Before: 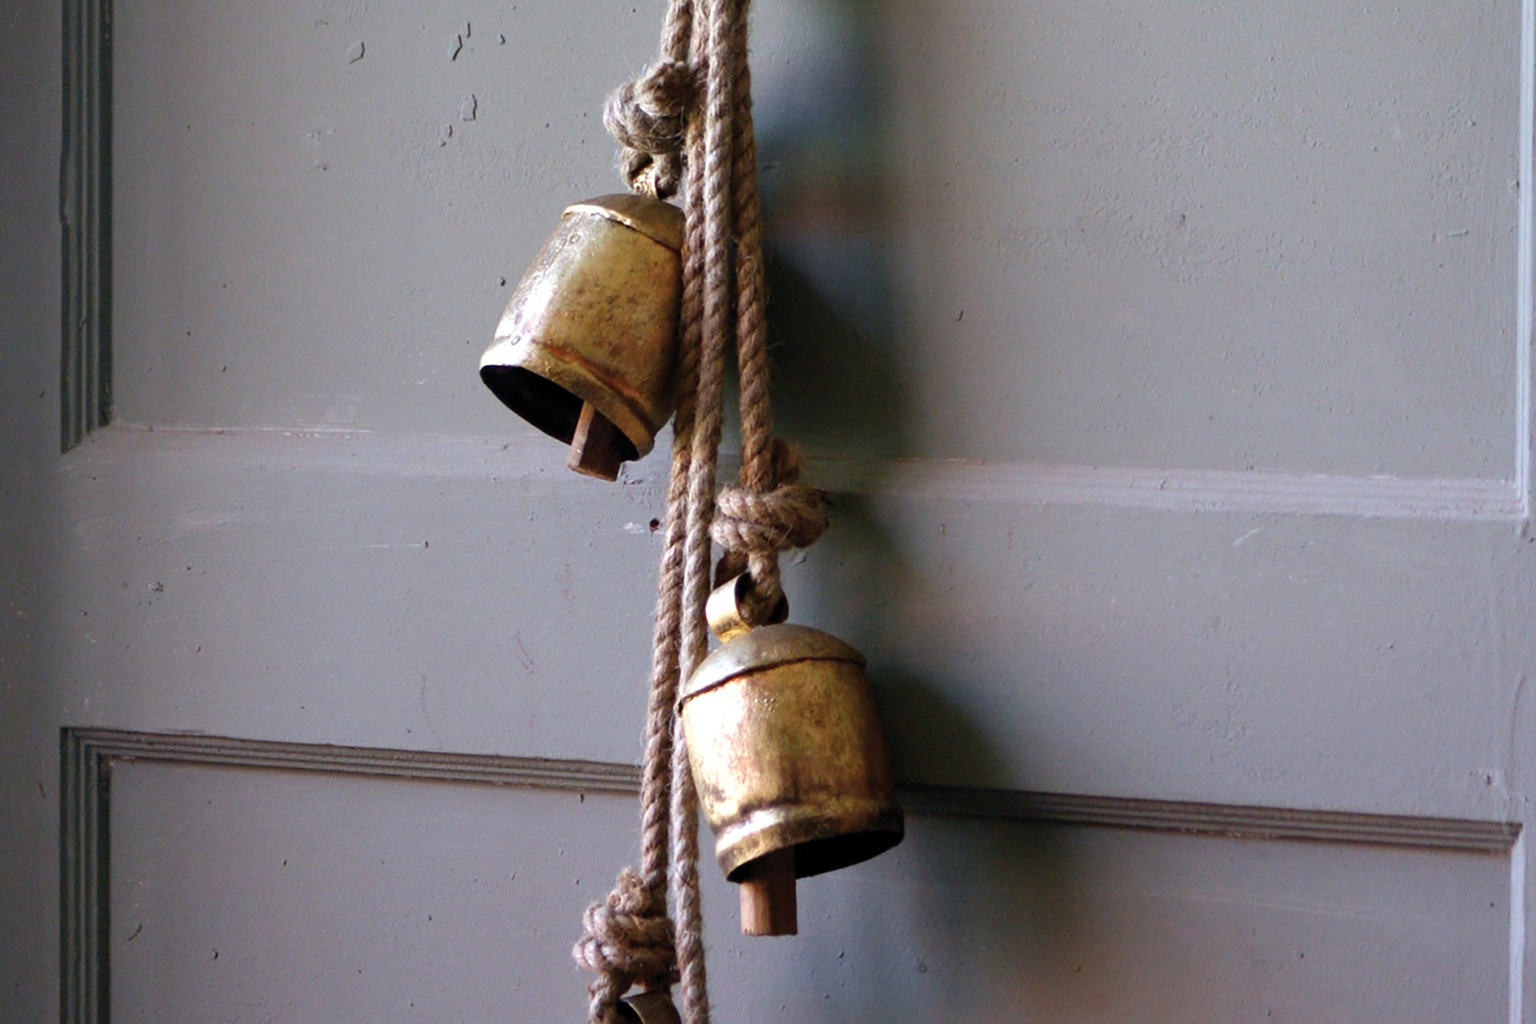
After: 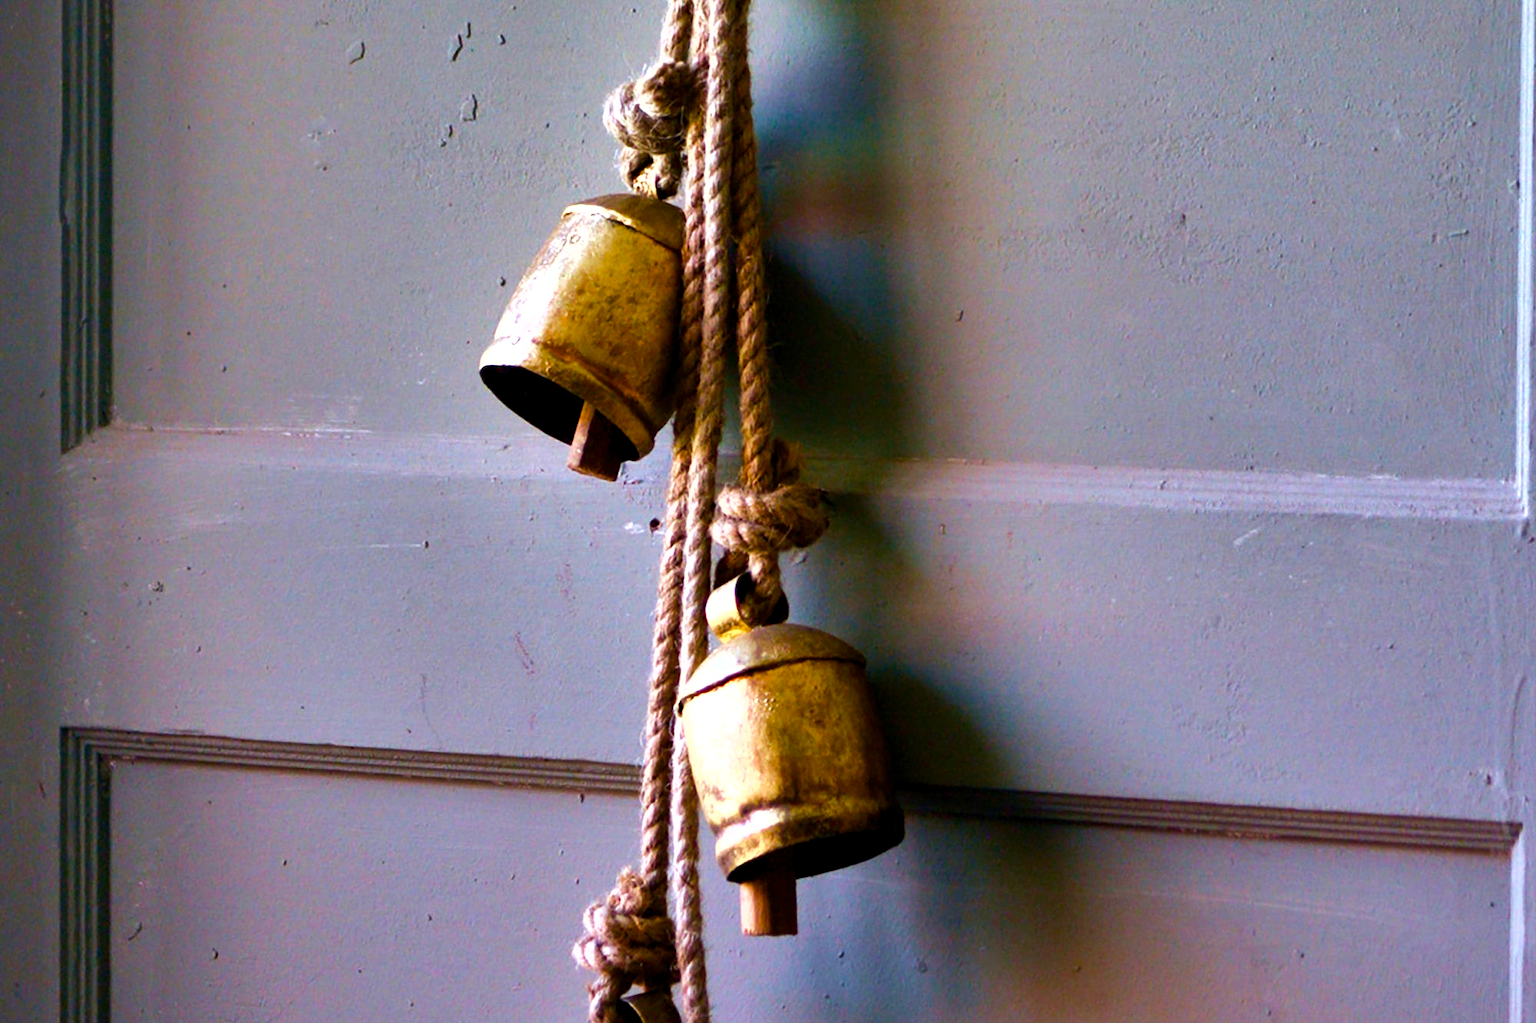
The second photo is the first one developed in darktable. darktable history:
velvia: on, module defaults
color balance rgb: global offset › luminance -0.37%, perceptual saturation grading › highlights -17.77%, perceptual saturation grading › mid-tones 33.1%, perceptual saturation grading › shadows 50.52%, perceptual brilliance grading › highlights 20%, perceptual brilliance grading › mid-tones 20%, perceptual brilliance grading › shadows -20%, global vibrance 50%
shadows and highlights: radius 108.52, shadows 40.68, highlights -72.88, low approximation 0.01, soften with gaussian
